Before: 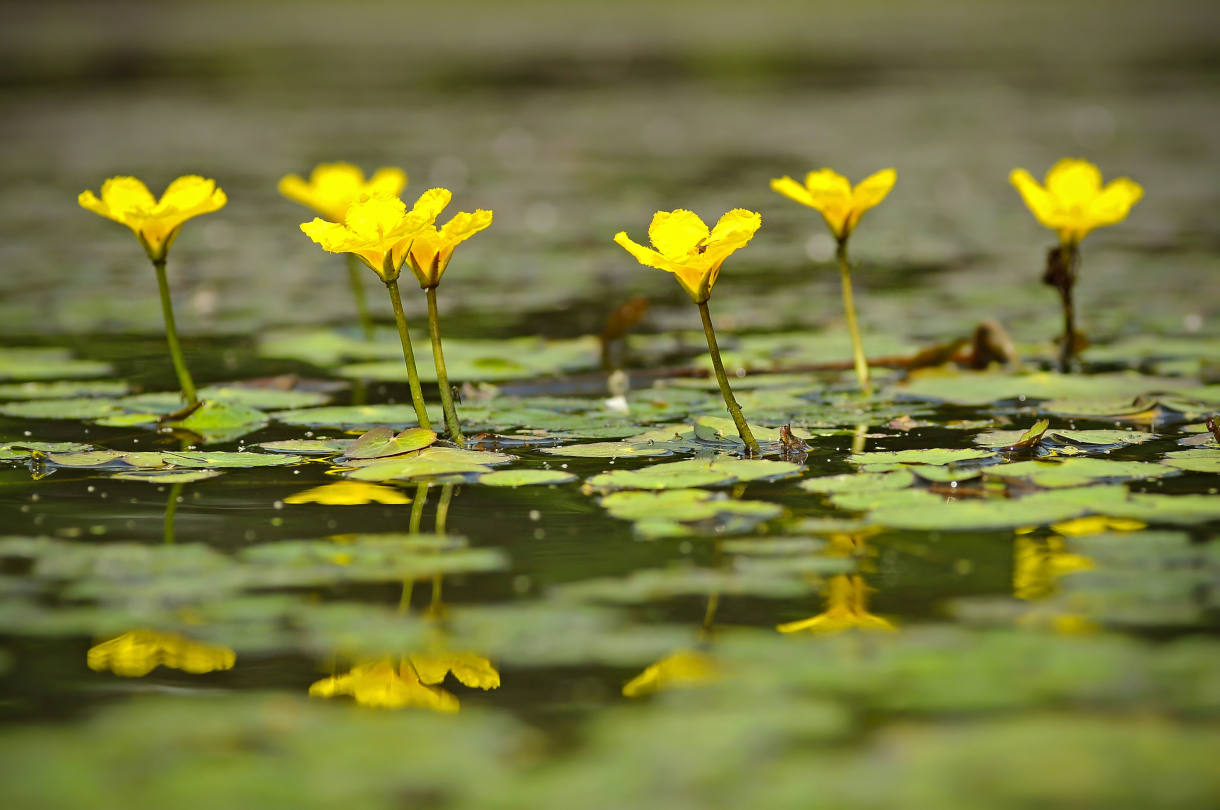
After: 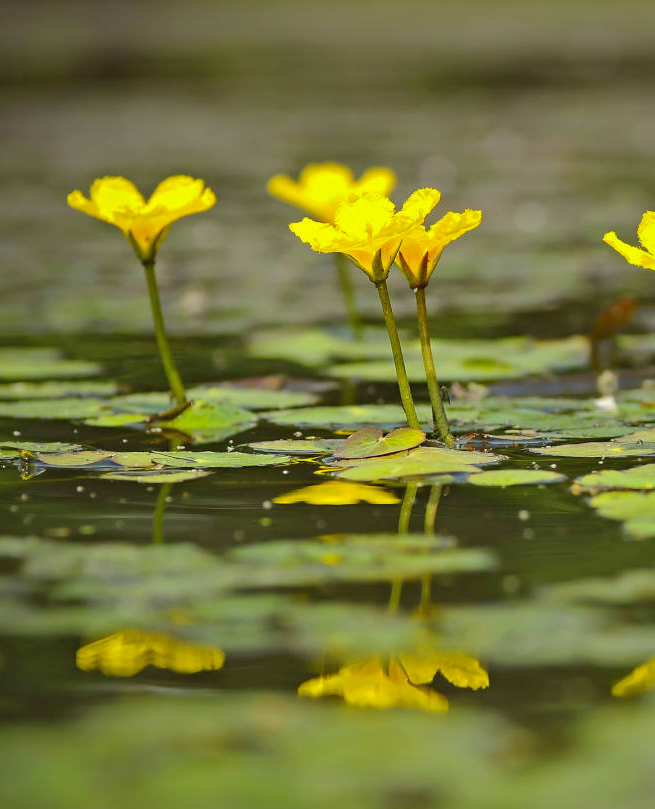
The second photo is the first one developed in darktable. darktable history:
shadows and highlights: on, module defaults
crop: left 0.937%, right 45.296%, bottom 0.083%
